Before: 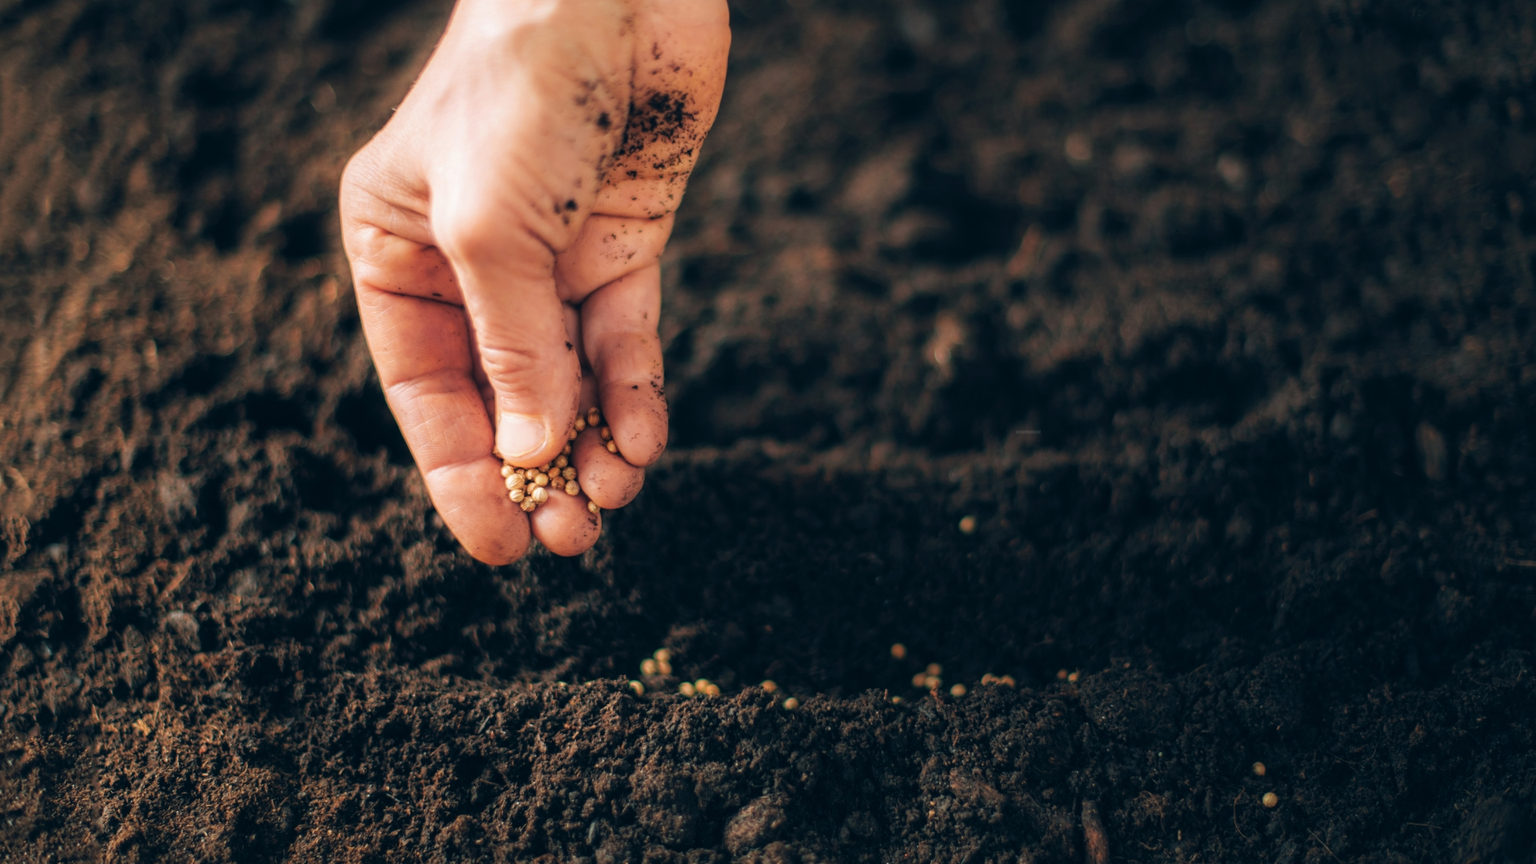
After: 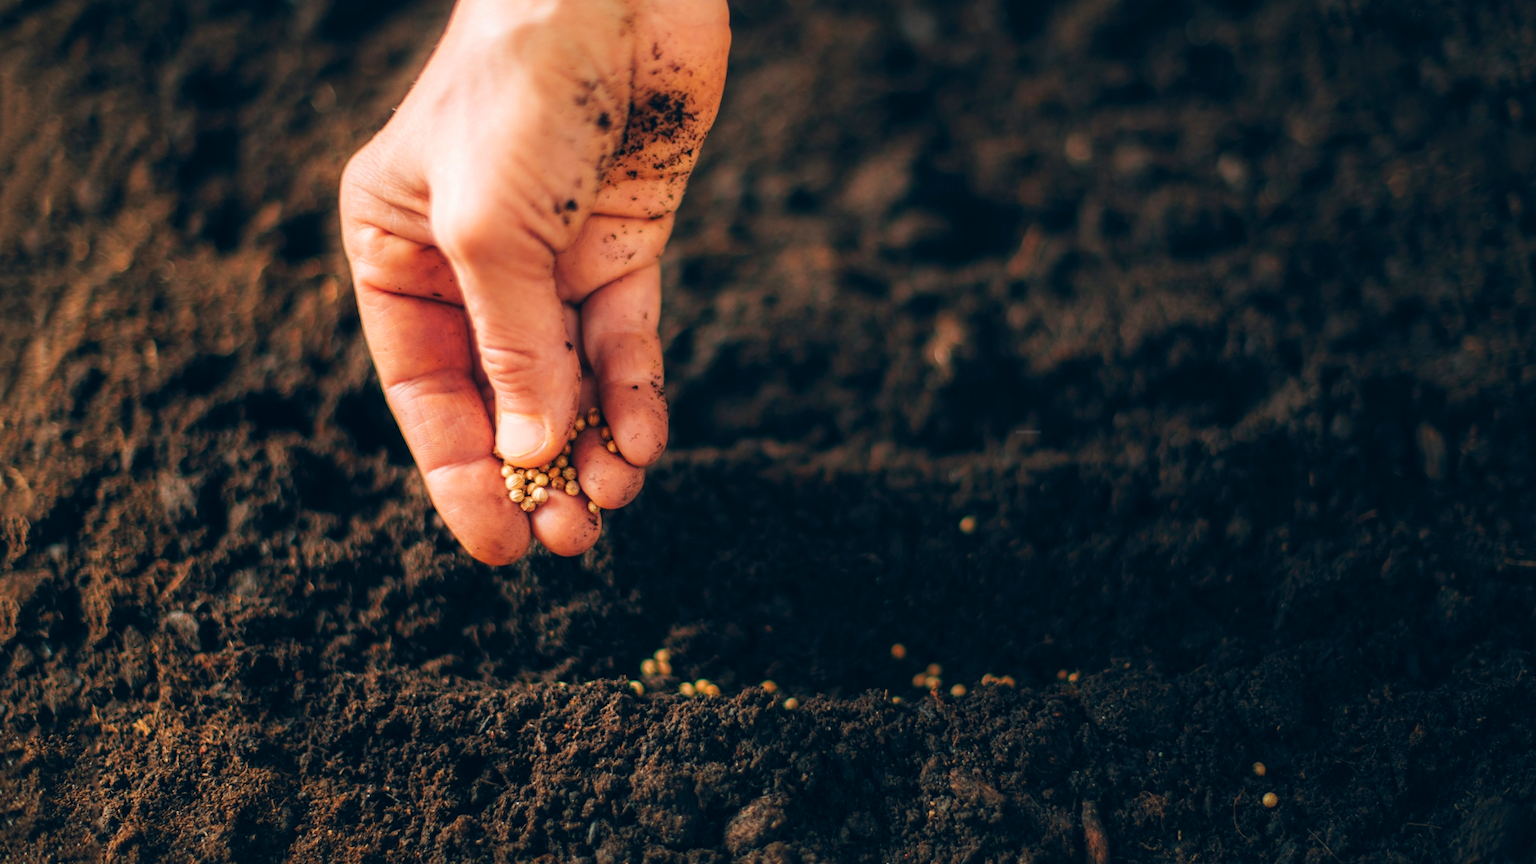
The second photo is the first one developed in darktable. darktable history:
contrast brightness saturation: contrast 0.092, saturation 0.279
